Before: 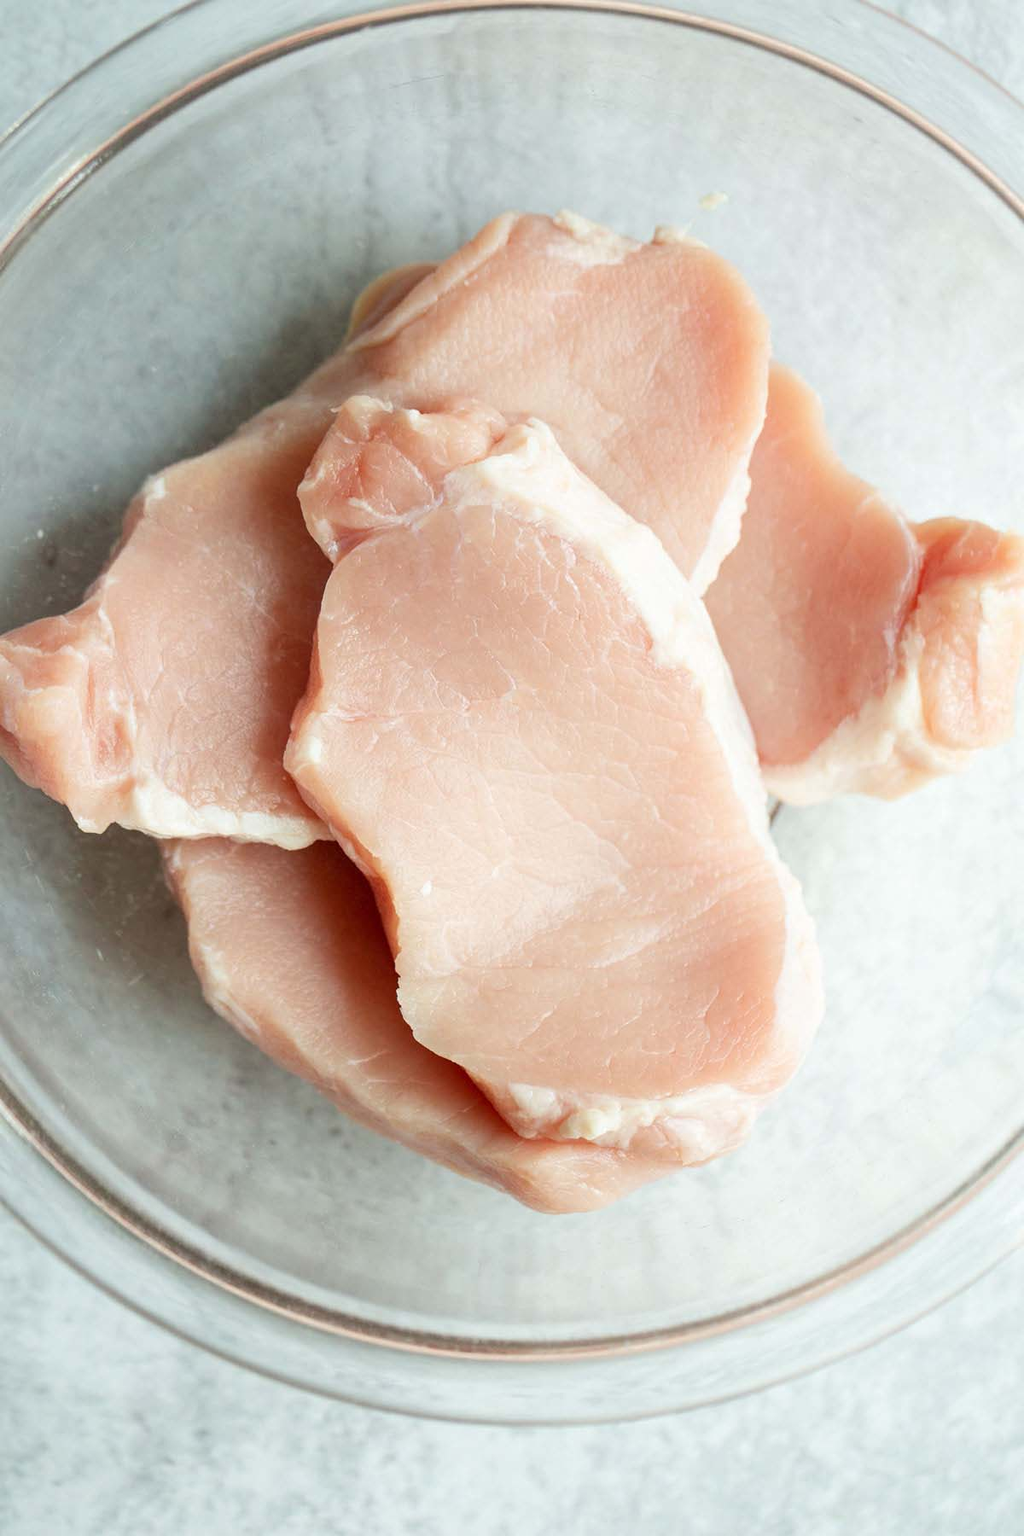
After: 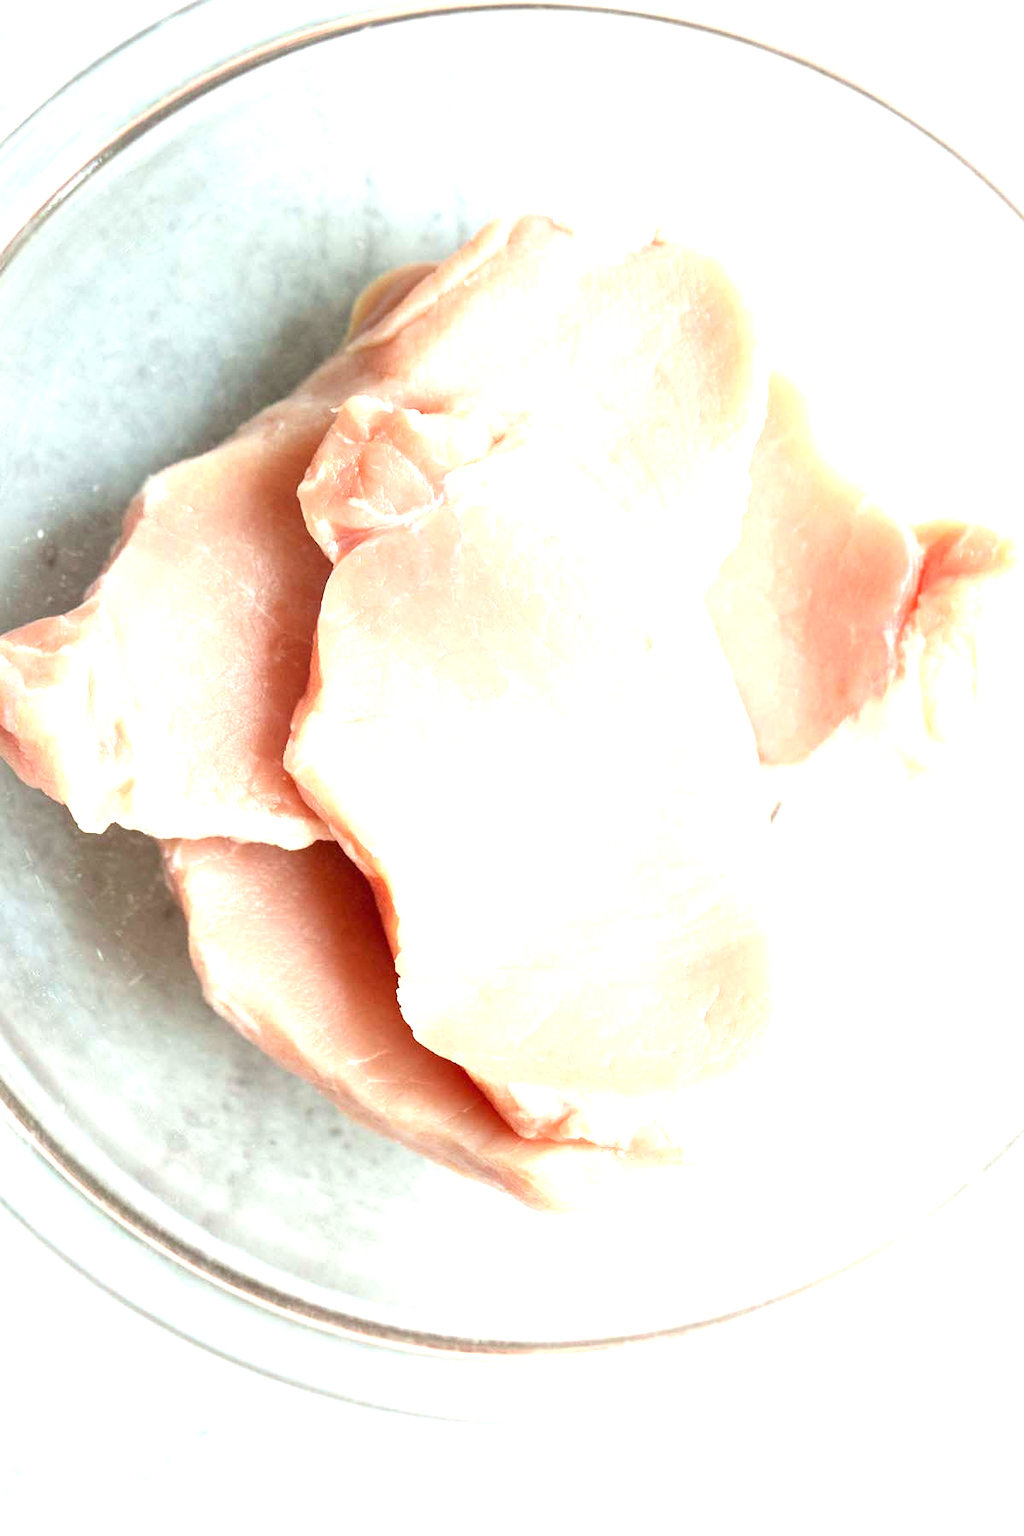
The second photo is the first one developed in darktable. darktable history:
exposure: black level correction 0, exposure 1.183 EV, compensate highlight preservation false
